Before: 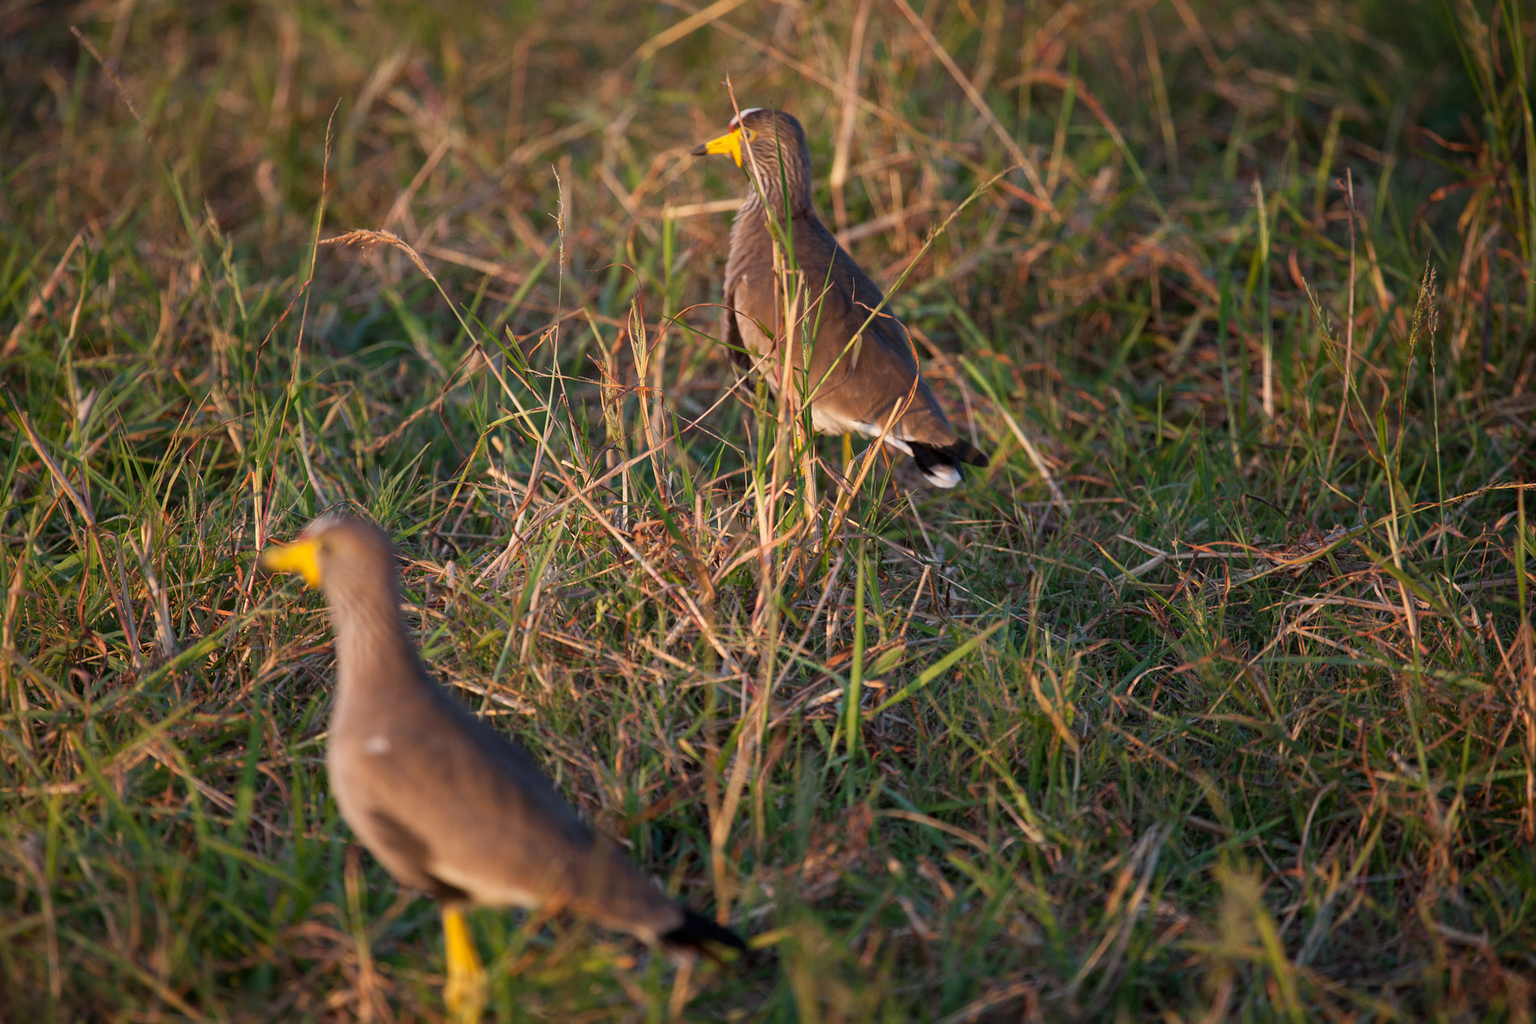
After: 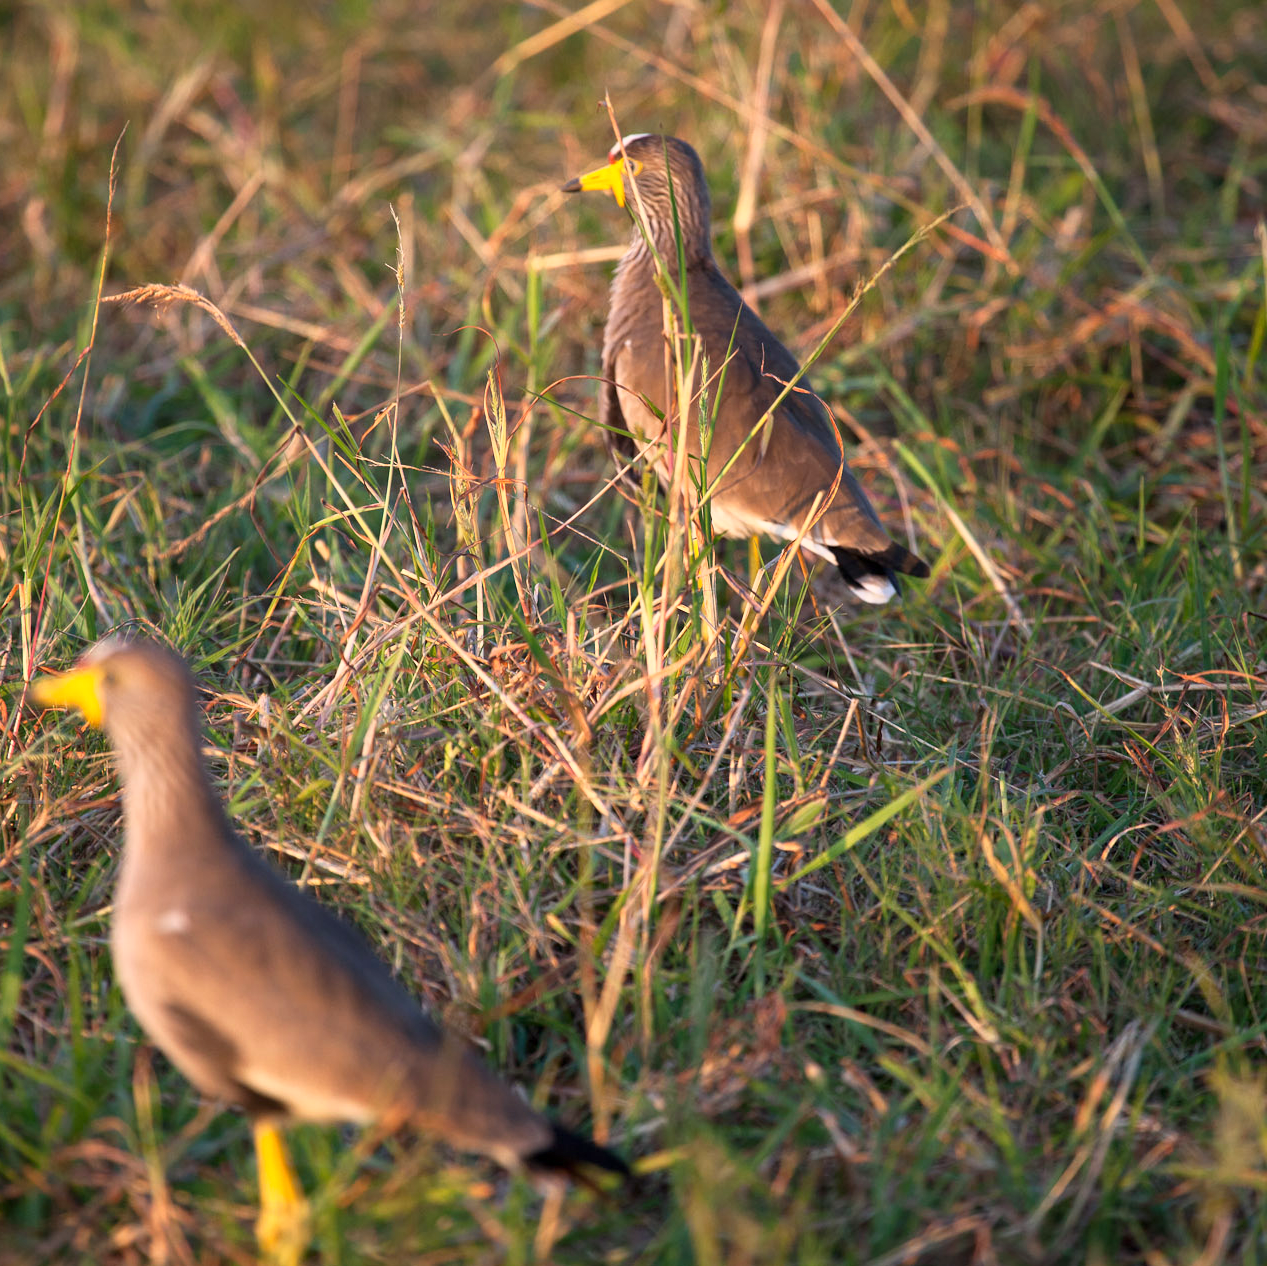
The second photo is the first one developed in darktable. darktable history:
base curve: curves: ch0 [(0, 0) (0.557, 0.834) (1, 1)]
crop and rotate: left 15.446%, right 17.836%
